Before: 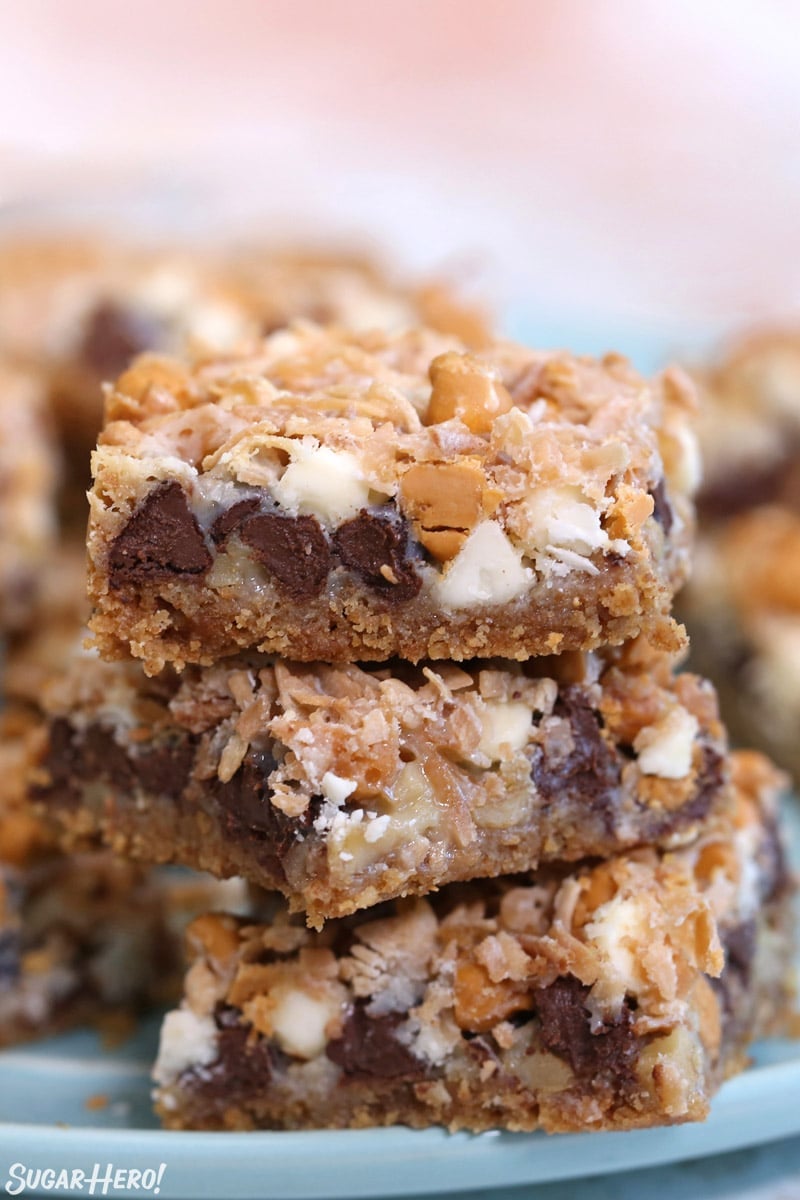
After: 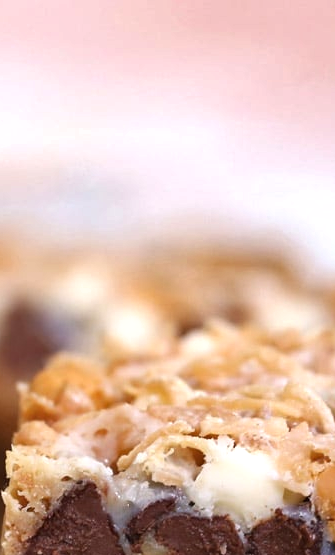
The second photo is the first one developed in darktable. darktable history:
crop and rotate: left 10.817%, top 0.062%, right 47.194%, bottom 53.626%
exposure: exposure 0.2 EV, compensate highlight preservation false
shadows and highlights: shadows 32.83, highlights -47.7, soften with gaussian
